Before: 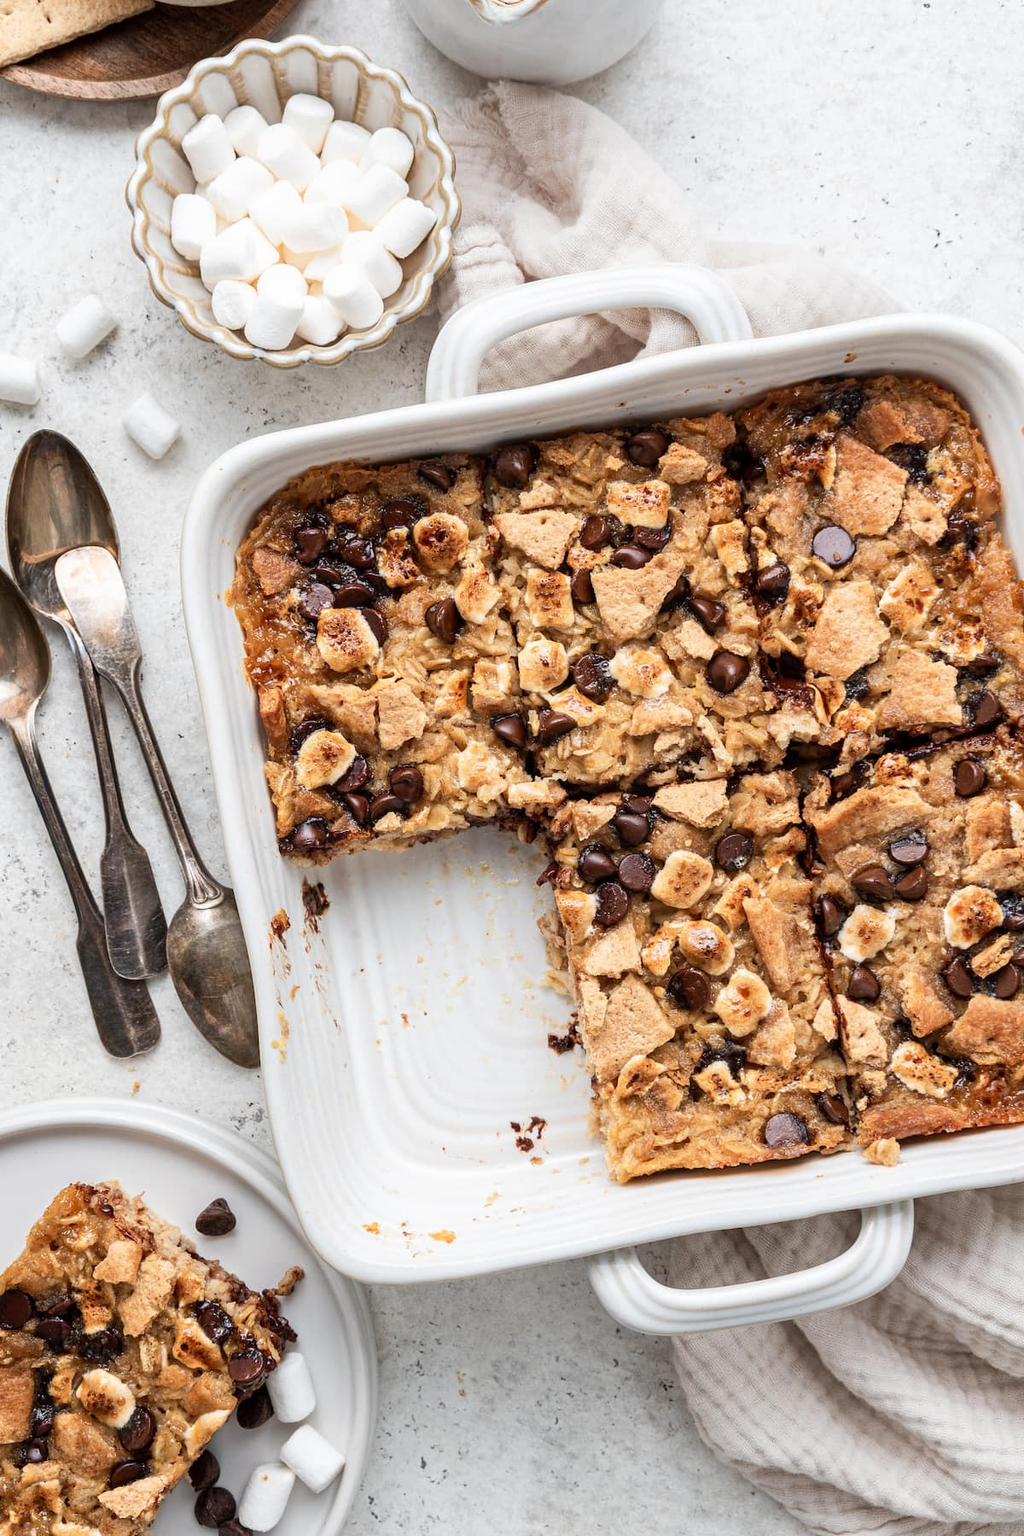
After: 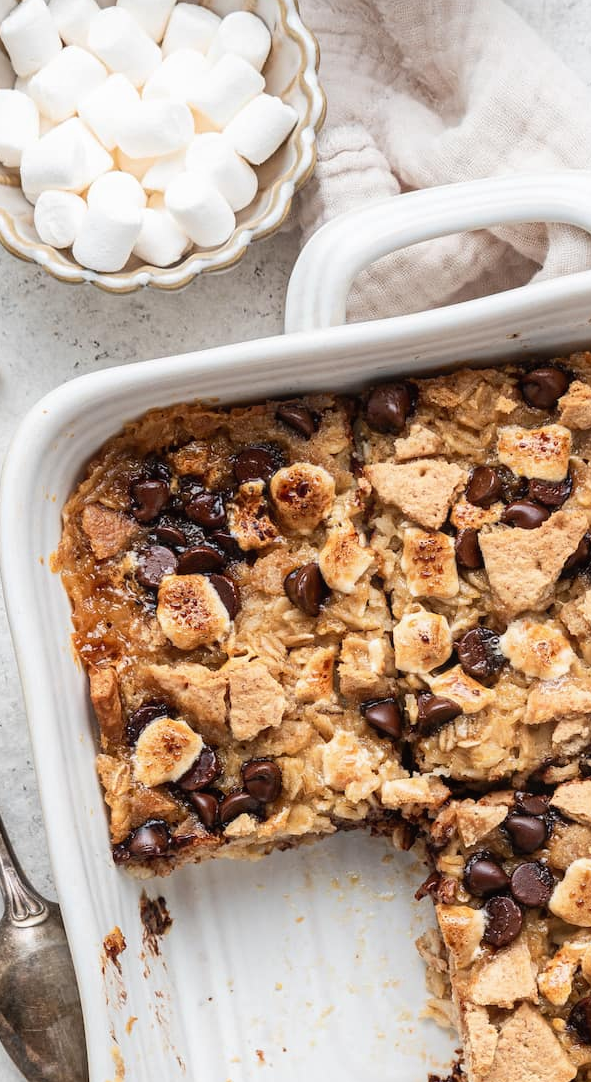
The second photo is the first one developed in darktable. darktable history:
crop: left 17.835%, top 7.675%, right 32.881%, bottom 32.213%
contrast equalizer: y [[0.5, 0.5, 0.468, 0.5, 0.5, 0.5], [0.5 ×6], [0.5 ×6], [0 ×6], [0 ×6]]
